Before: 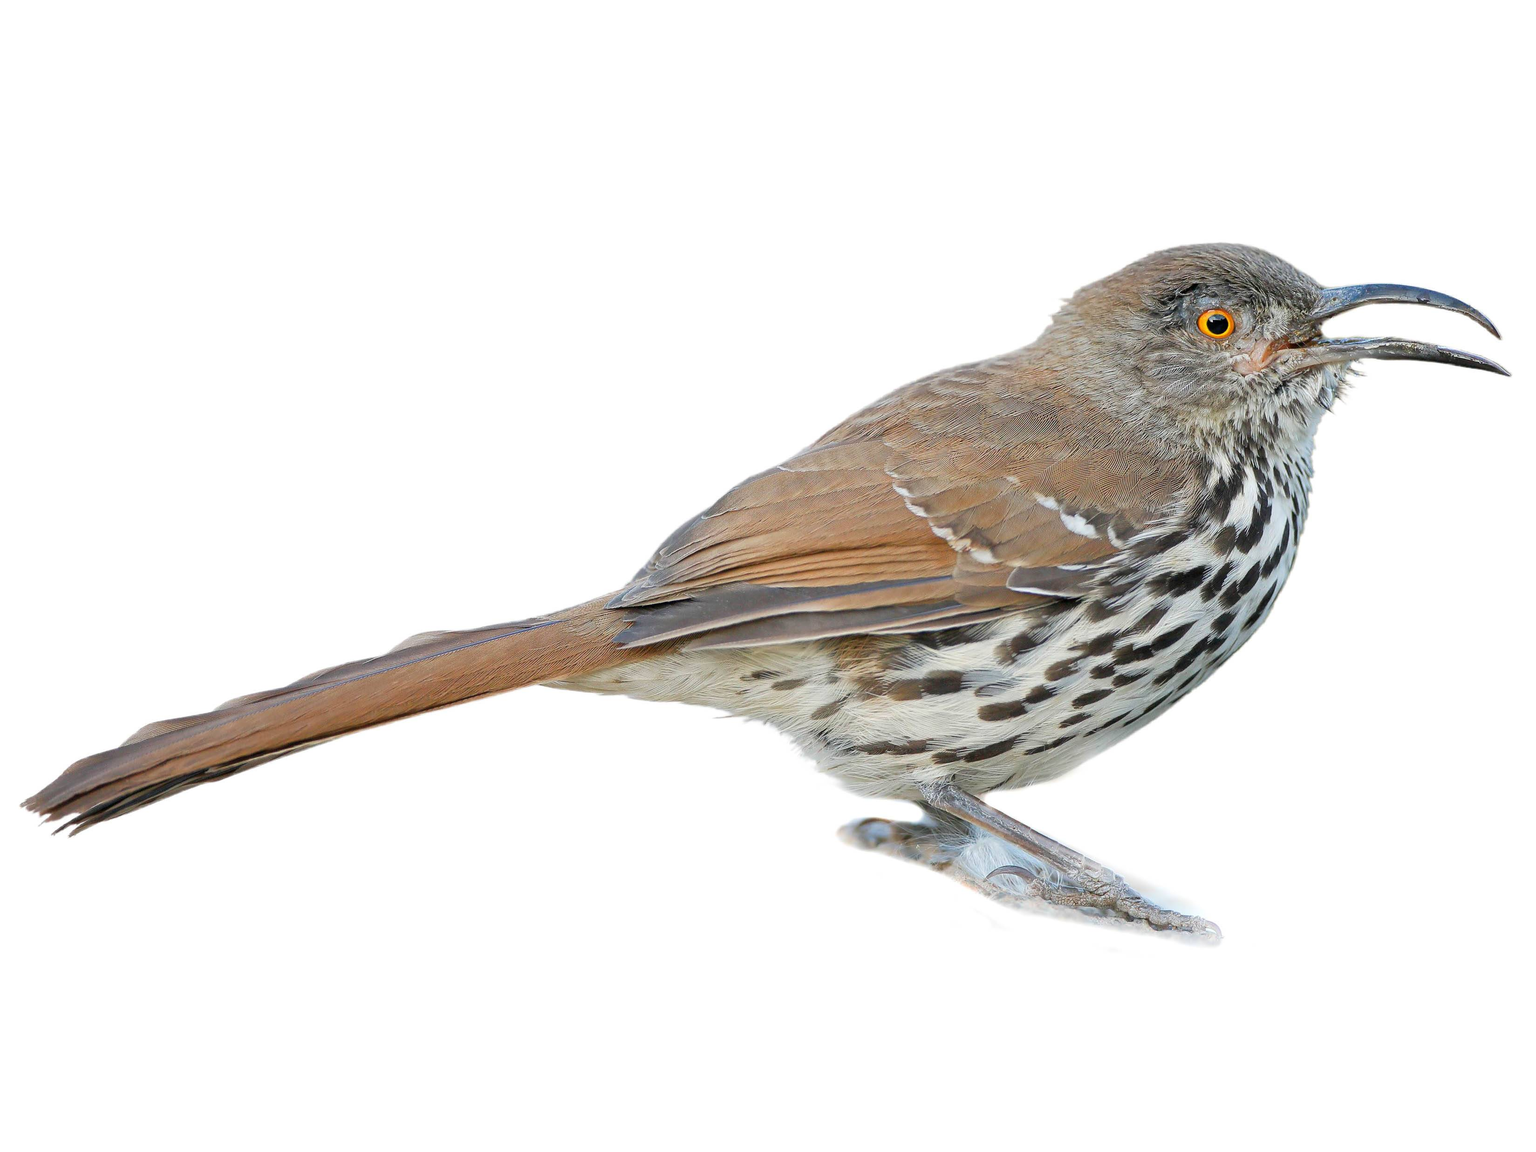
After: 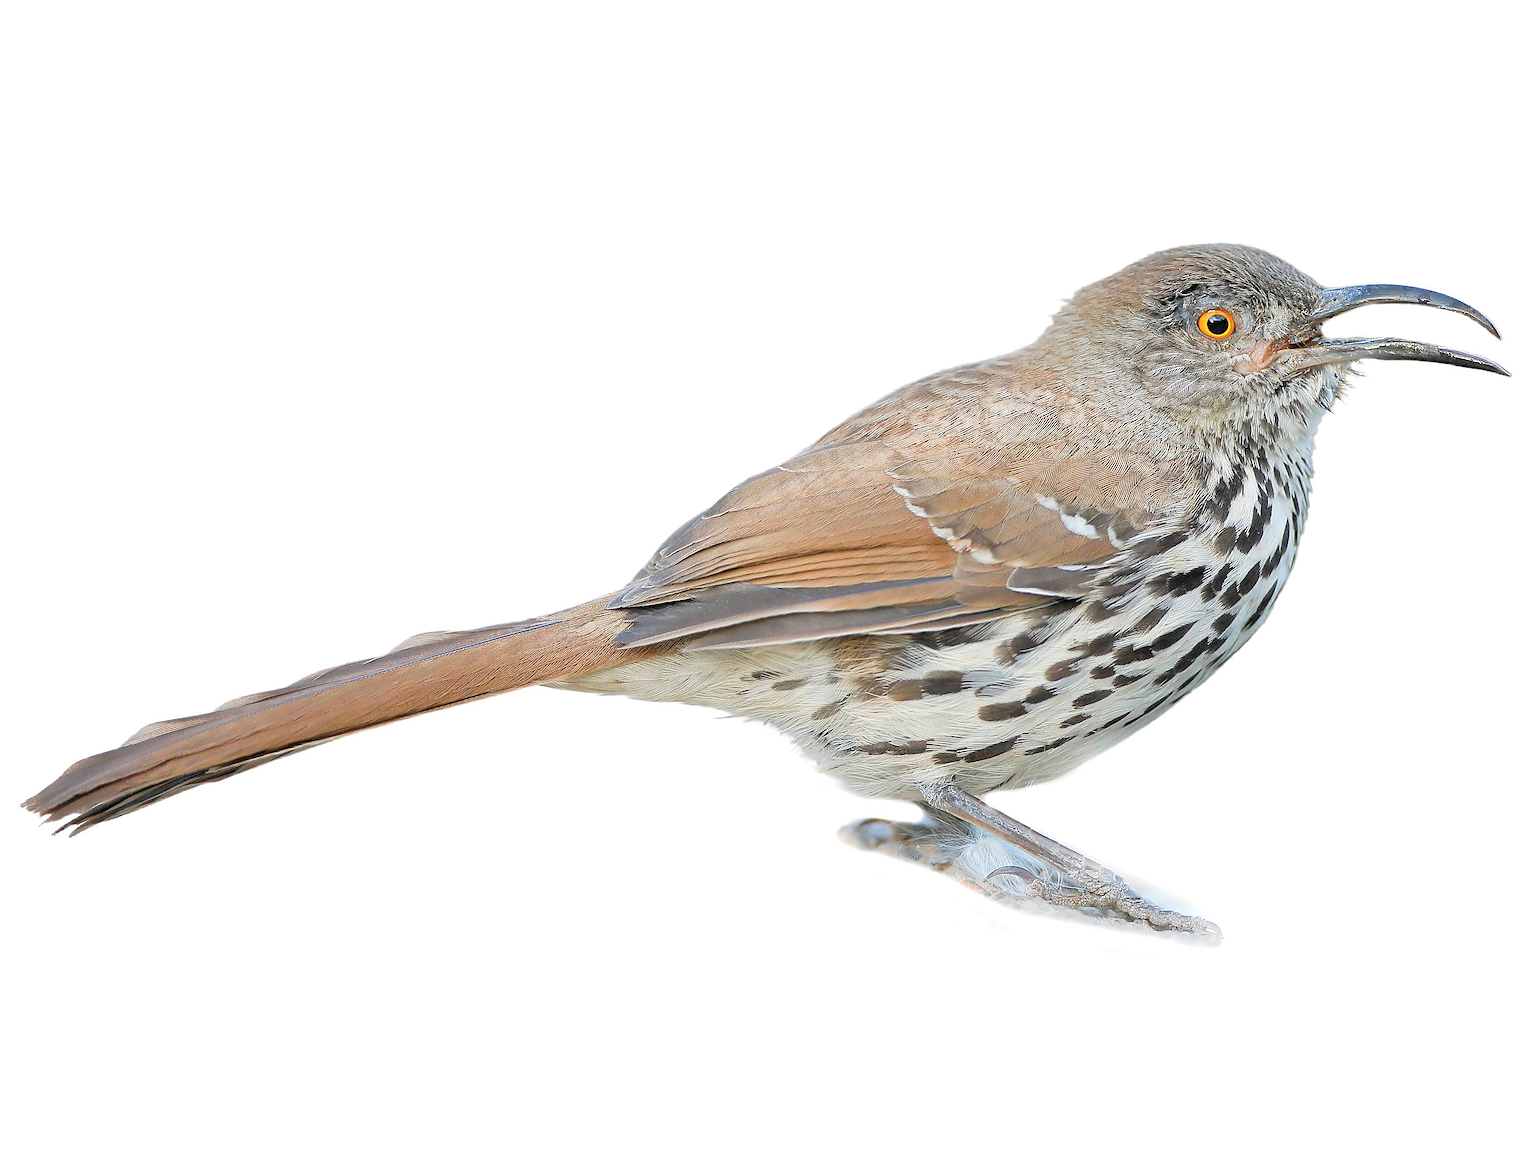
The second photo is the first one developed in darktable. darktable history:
sharpen: radius 1.424, amount 1.241, threshold 0.708
contrast brightness saturation: brightness 0.121
